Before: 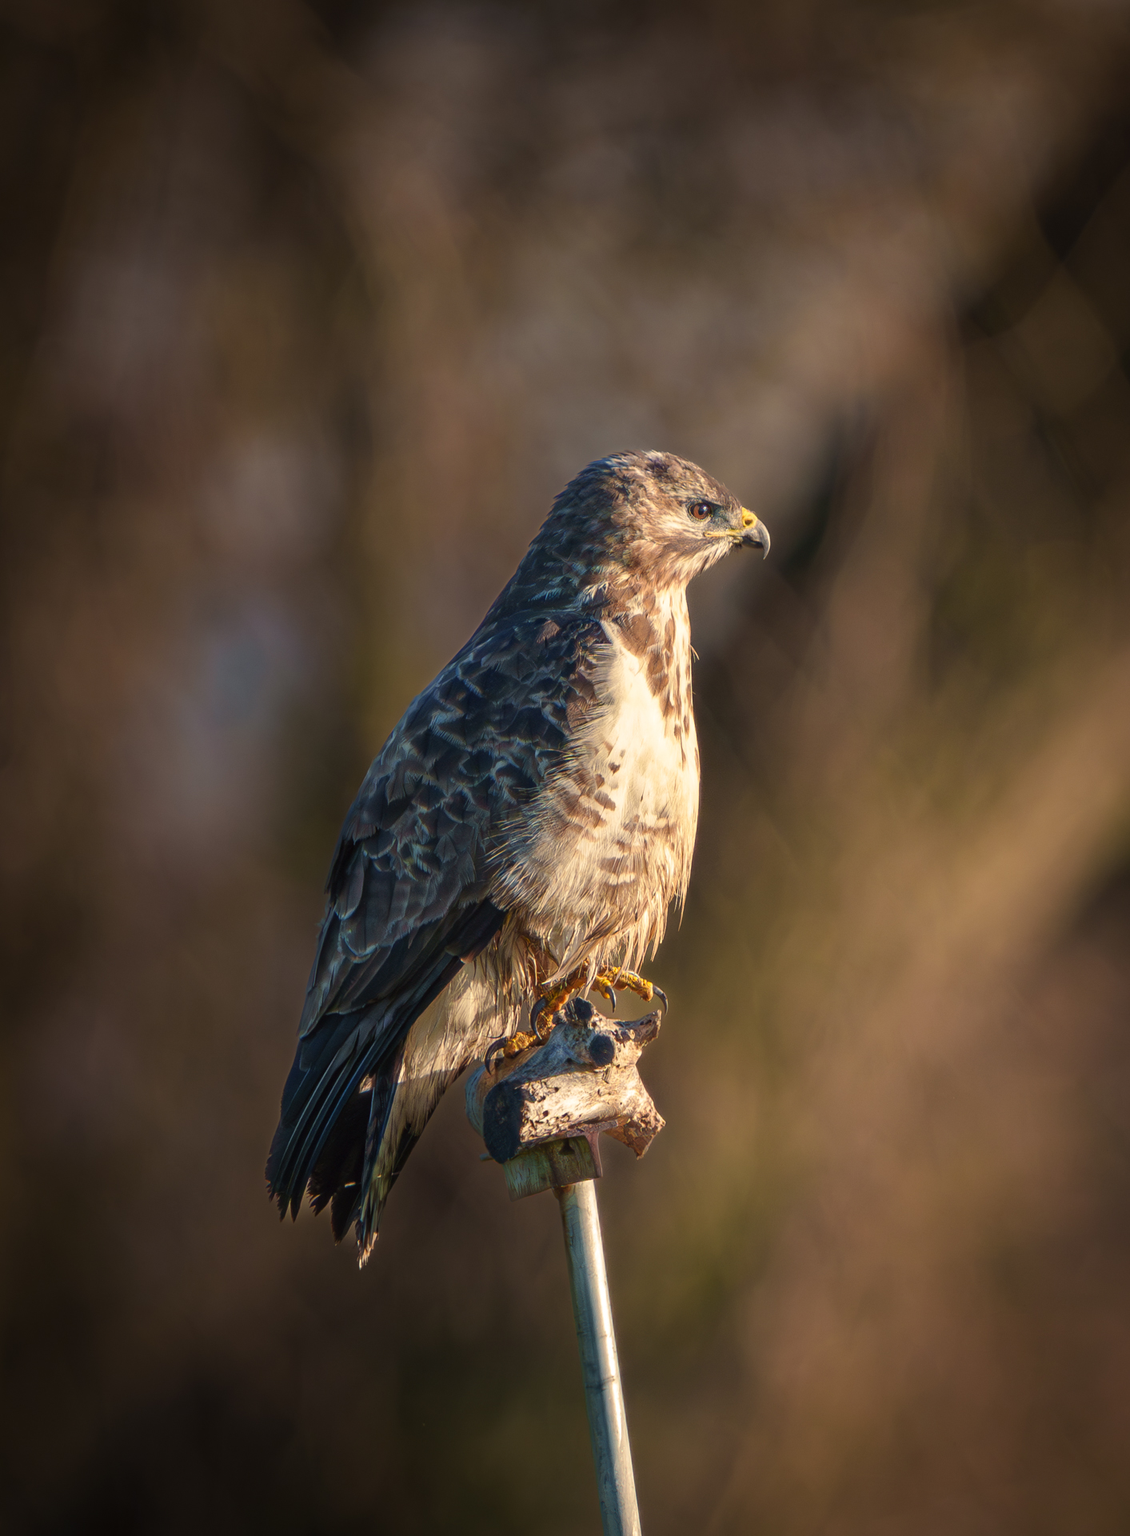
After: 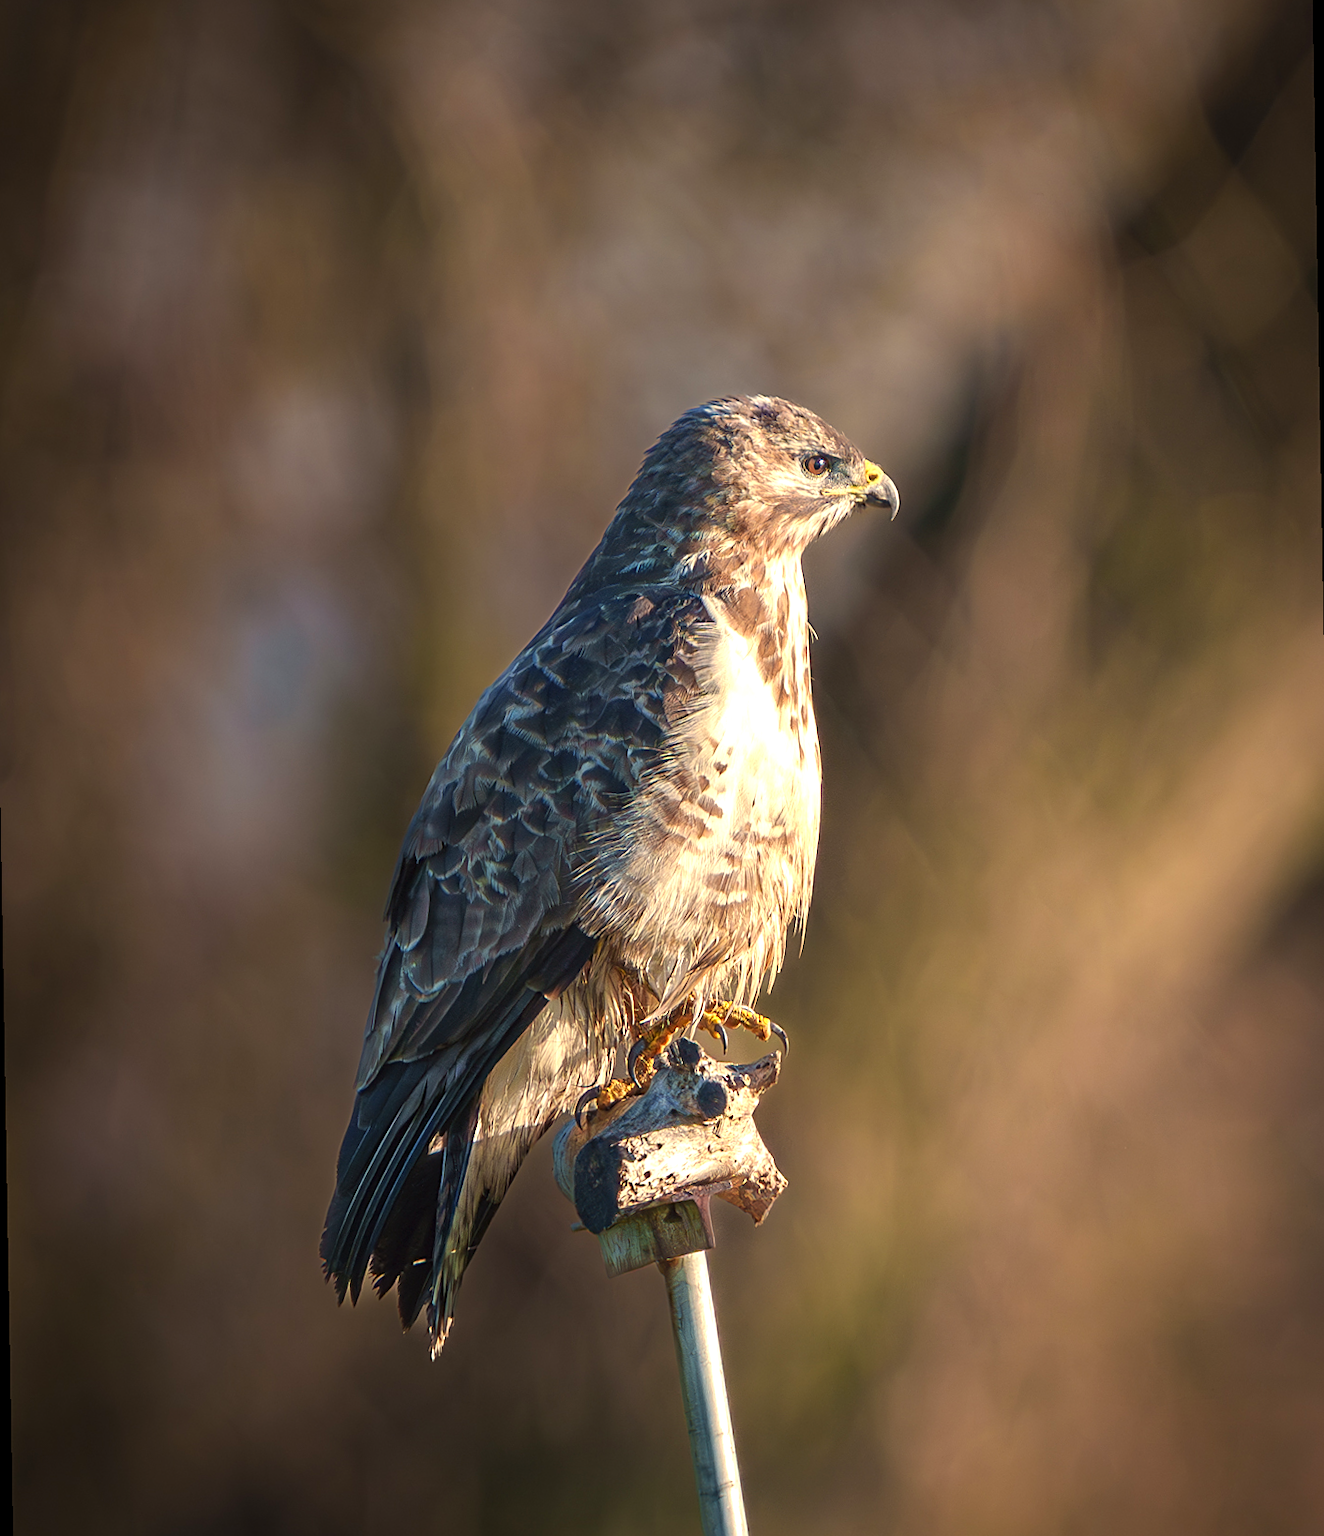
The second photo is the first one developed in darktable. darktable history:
sharpen: on, module defaults
exposure: exposure 0.6 EV, compensate highlight preservation false
rotate and perspective: rotation -1°, crop left 0.011, crop right 0.989, crop top 0.025, crop bottom 0.975
crop and rotate: top 5.609%, bottom 5.609%
